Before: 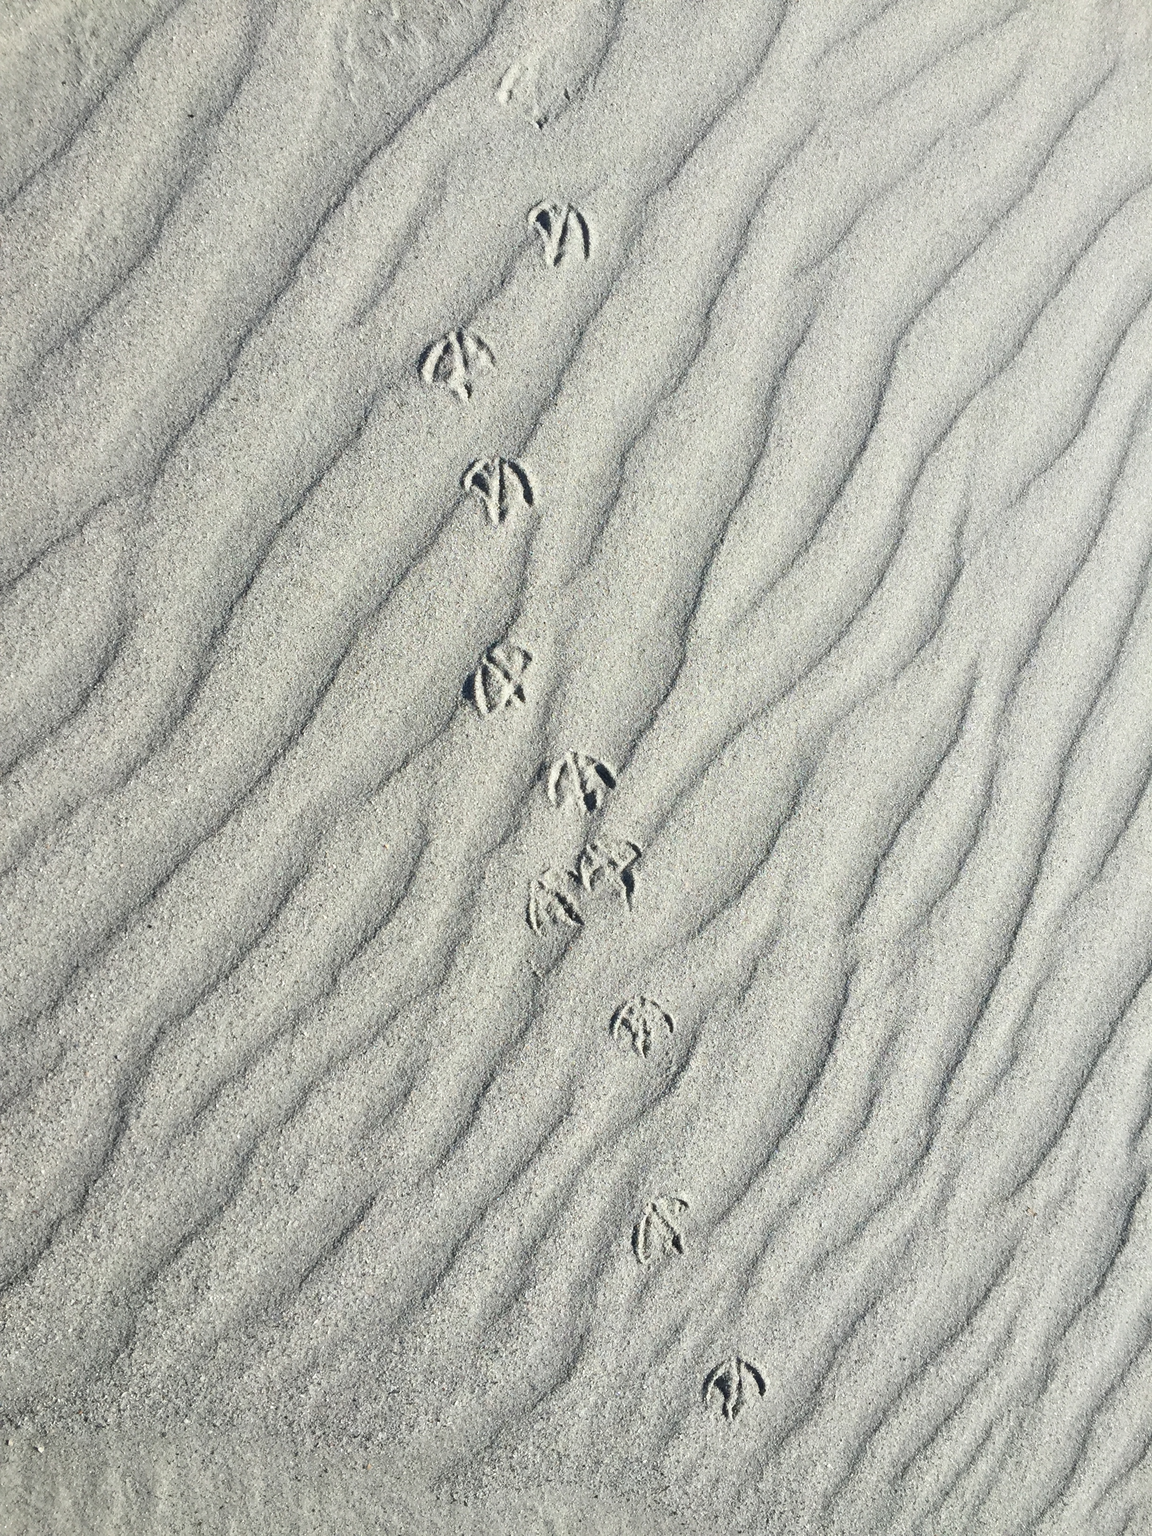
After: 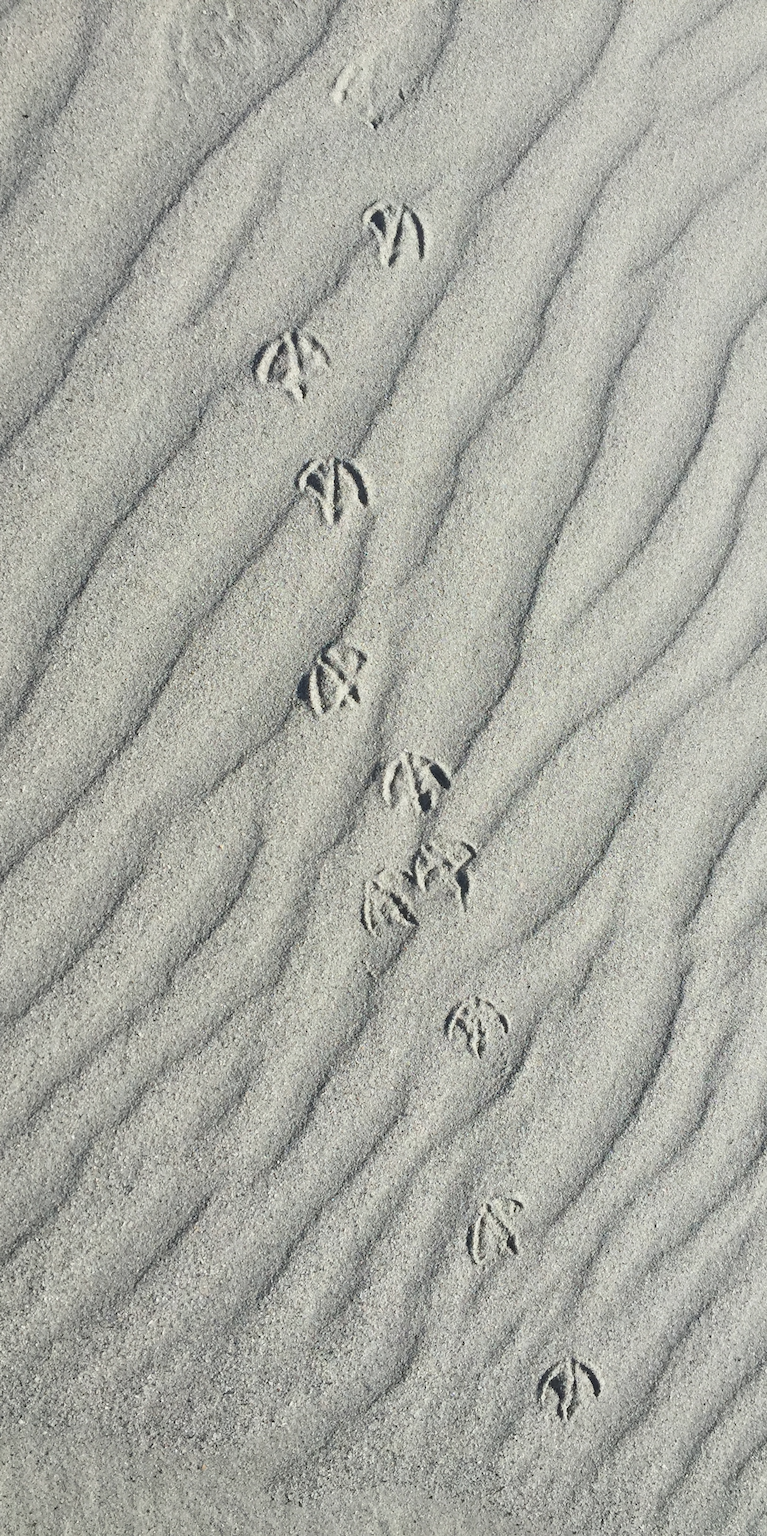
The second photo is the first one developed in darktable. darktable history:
exposure: black level correction -0.014, exposure -0.193 EV, compensate highlight preservation false
crop and rotate: left 14.385%, right 18.948%
